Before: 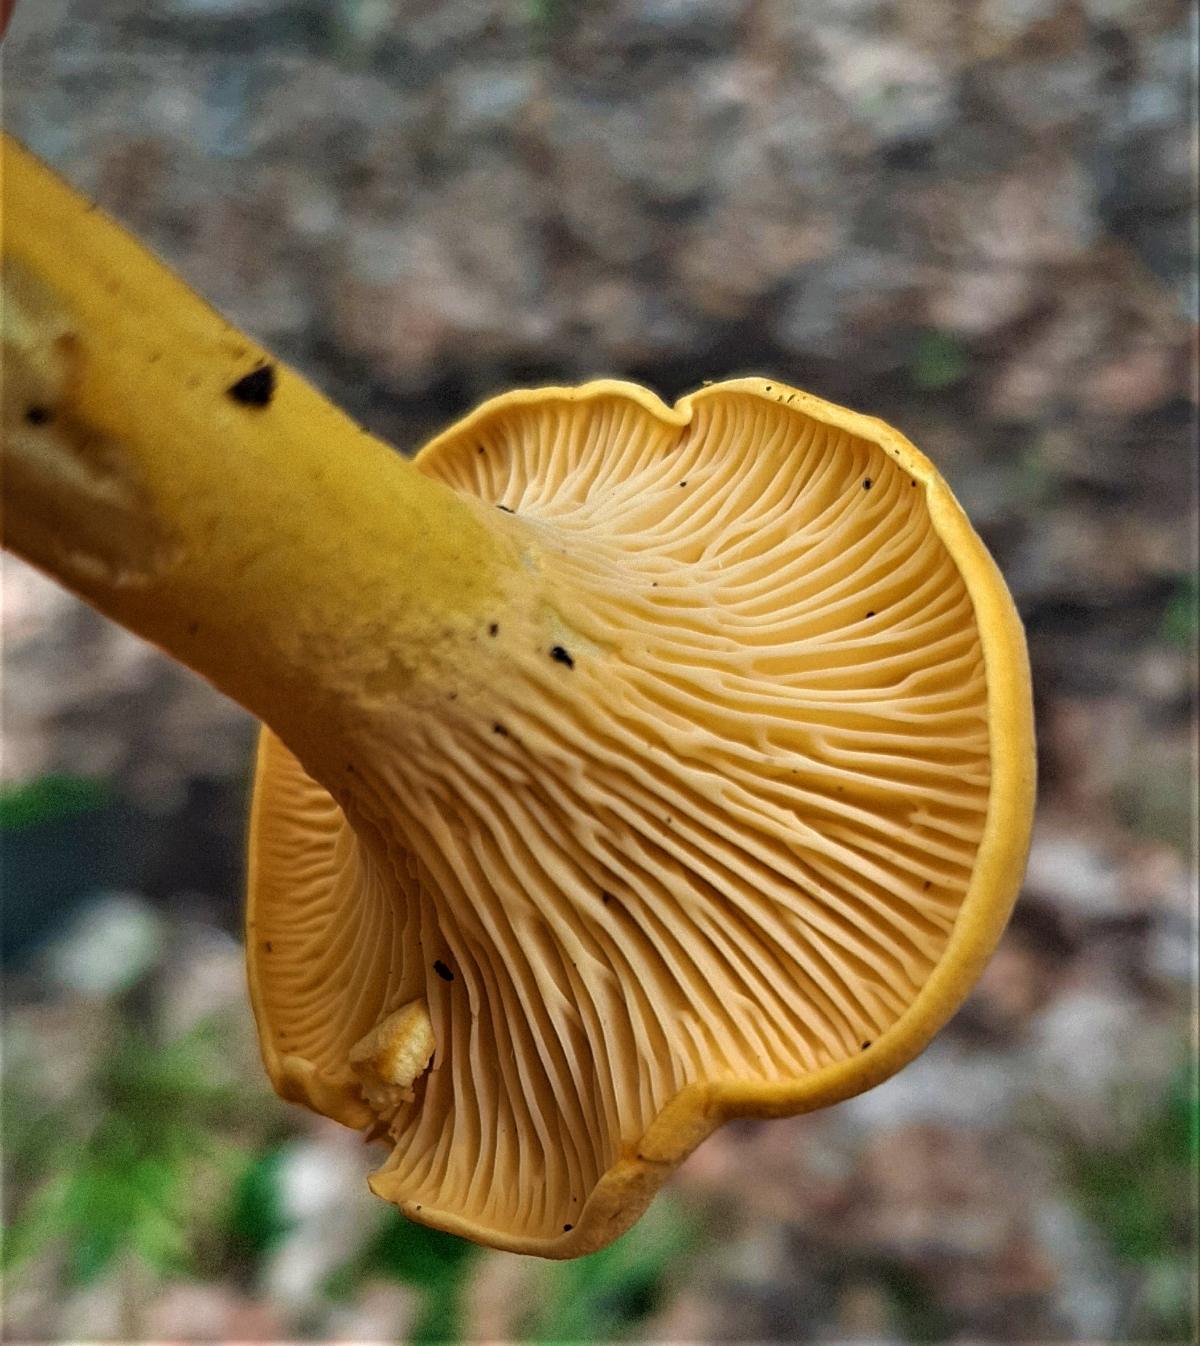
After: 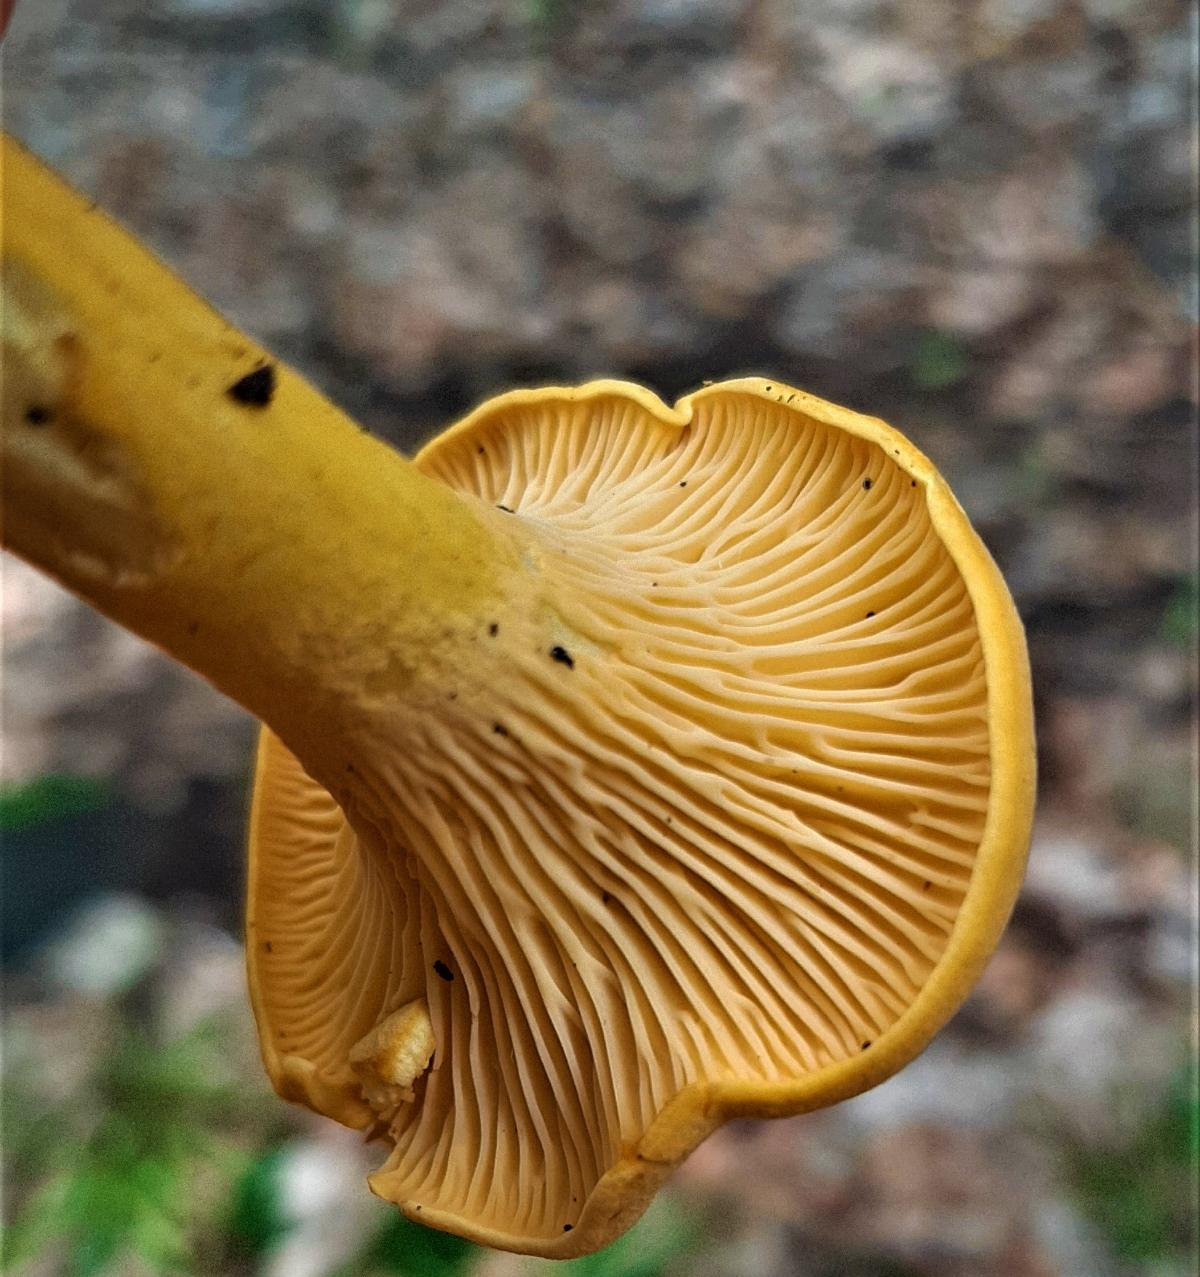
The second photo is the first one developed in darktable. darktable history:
crop and rotate: top 0.013%, bottom 5.111%
